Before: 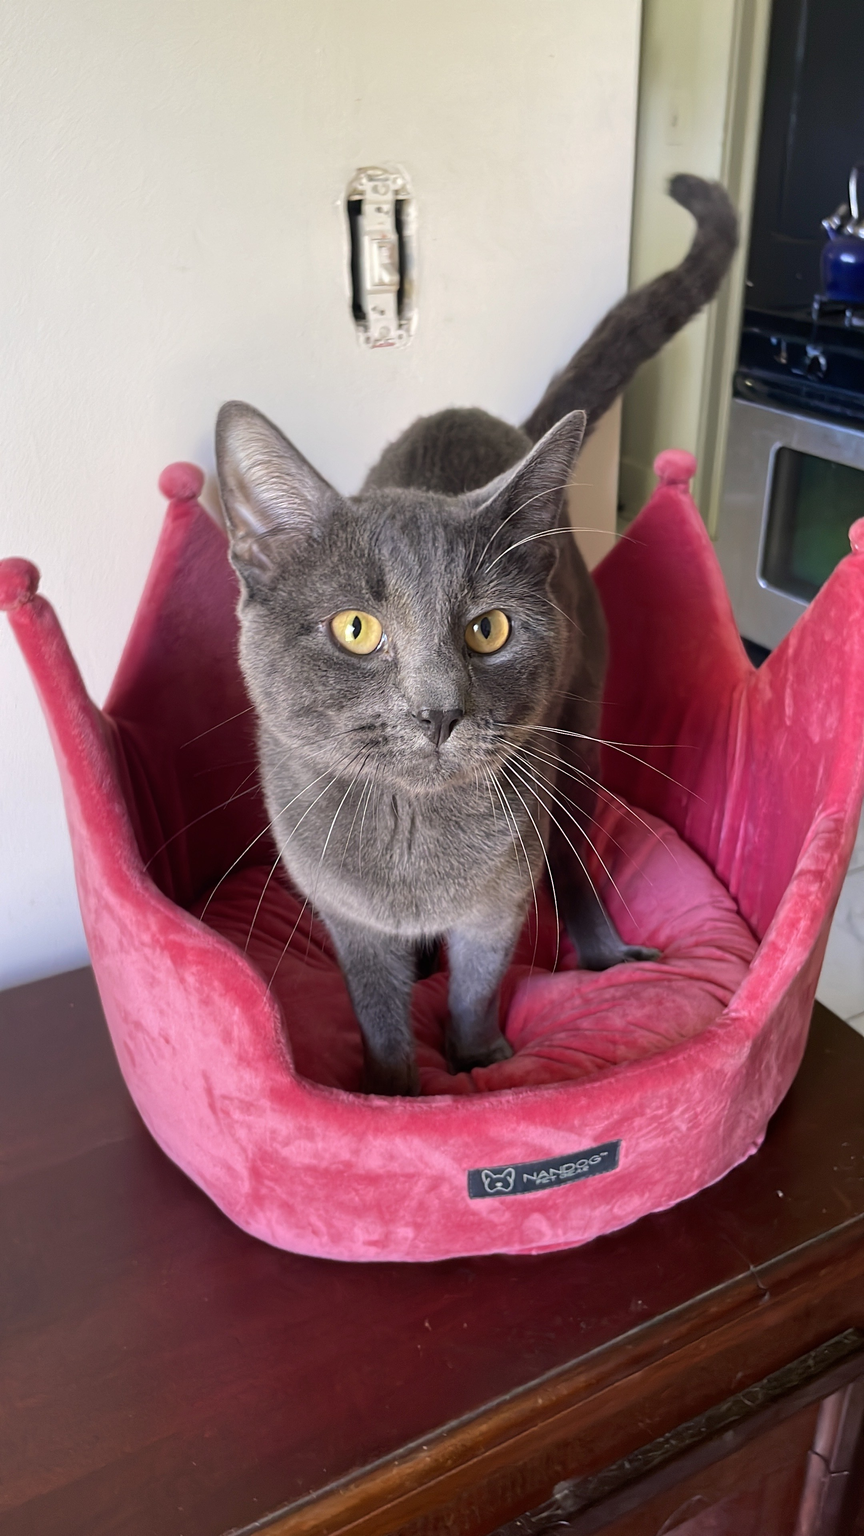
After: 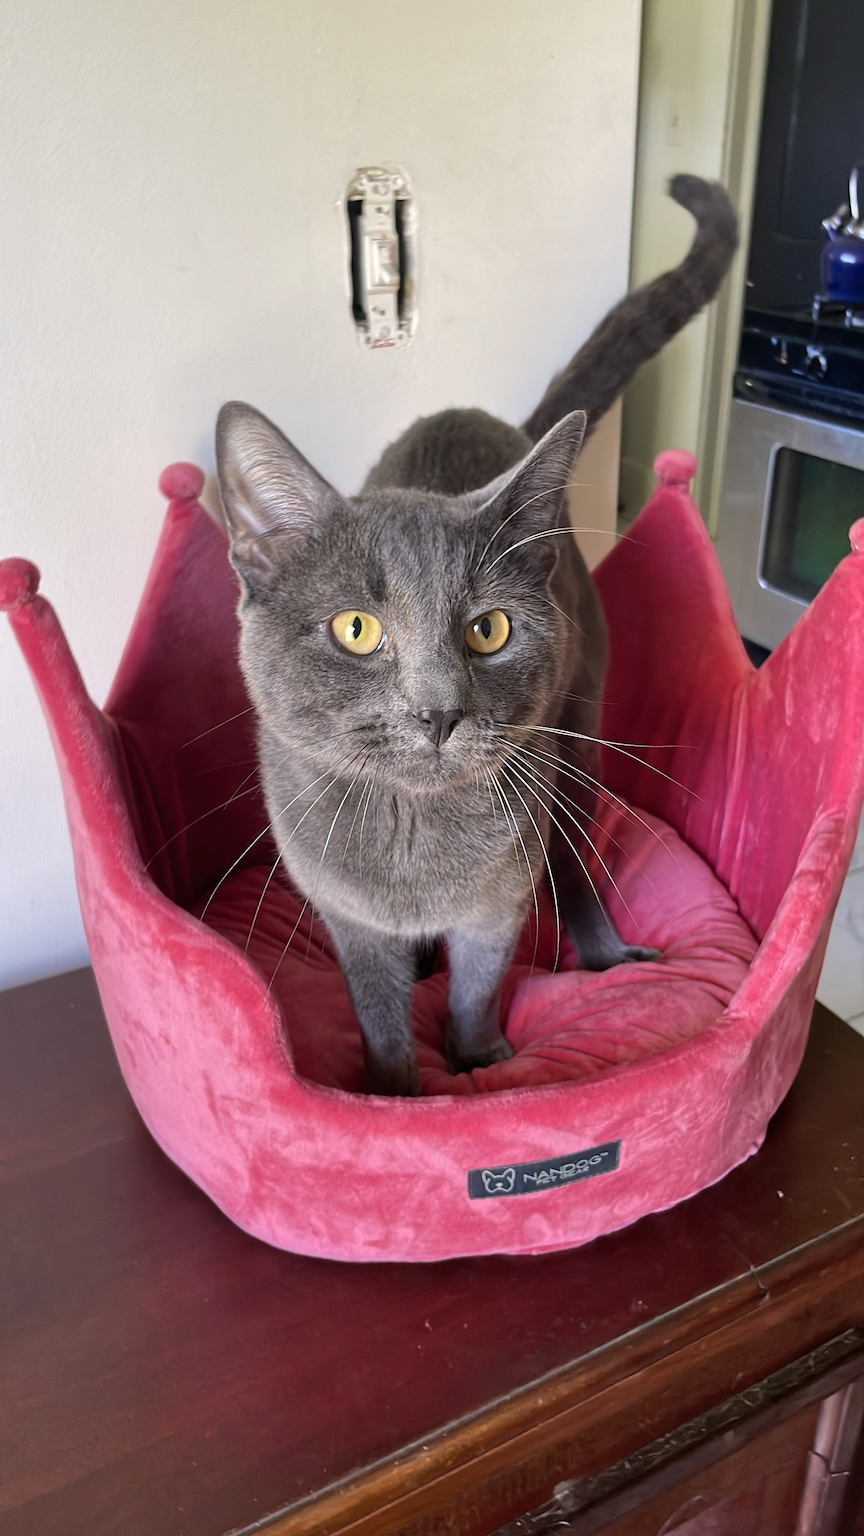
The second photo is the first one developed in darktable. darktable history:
shadows and highlights: shadows 37.32, highlights -27.29, shadows color adjustment 97.67%, soften with gaussian
